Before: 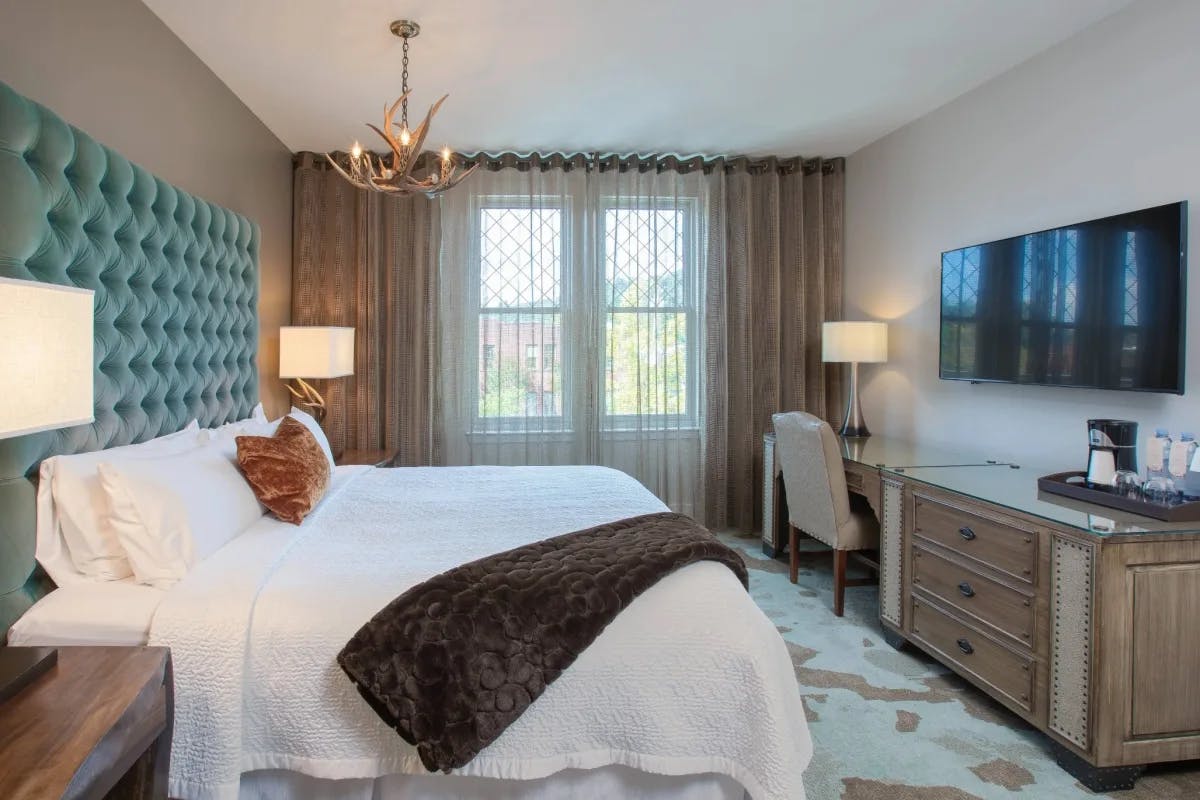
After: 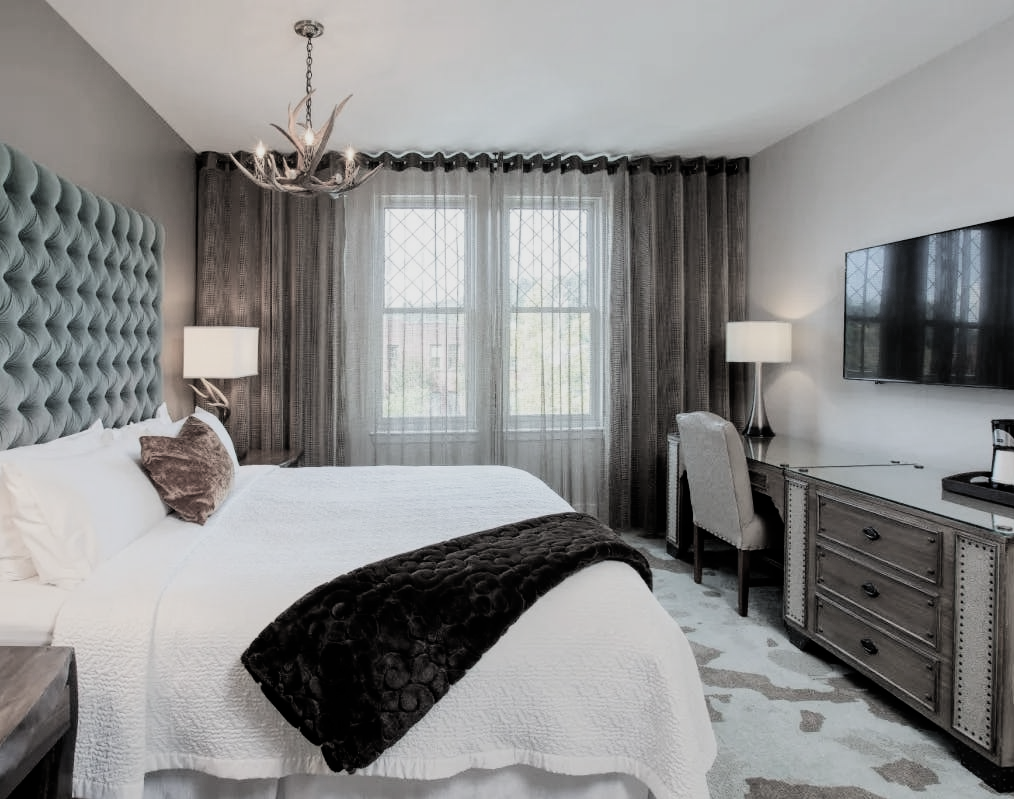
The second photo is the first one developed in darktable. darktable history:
crop: left 8.002%, right 7.474%
filmic rgb: black relative exposure -5.04 EV, white relative exposure 3.96 EV, hardness 2.89, contrast 1.402, highlights saturation mix -31.22%, color science v4 (2020), iterations of high-quality reconstruction 0
